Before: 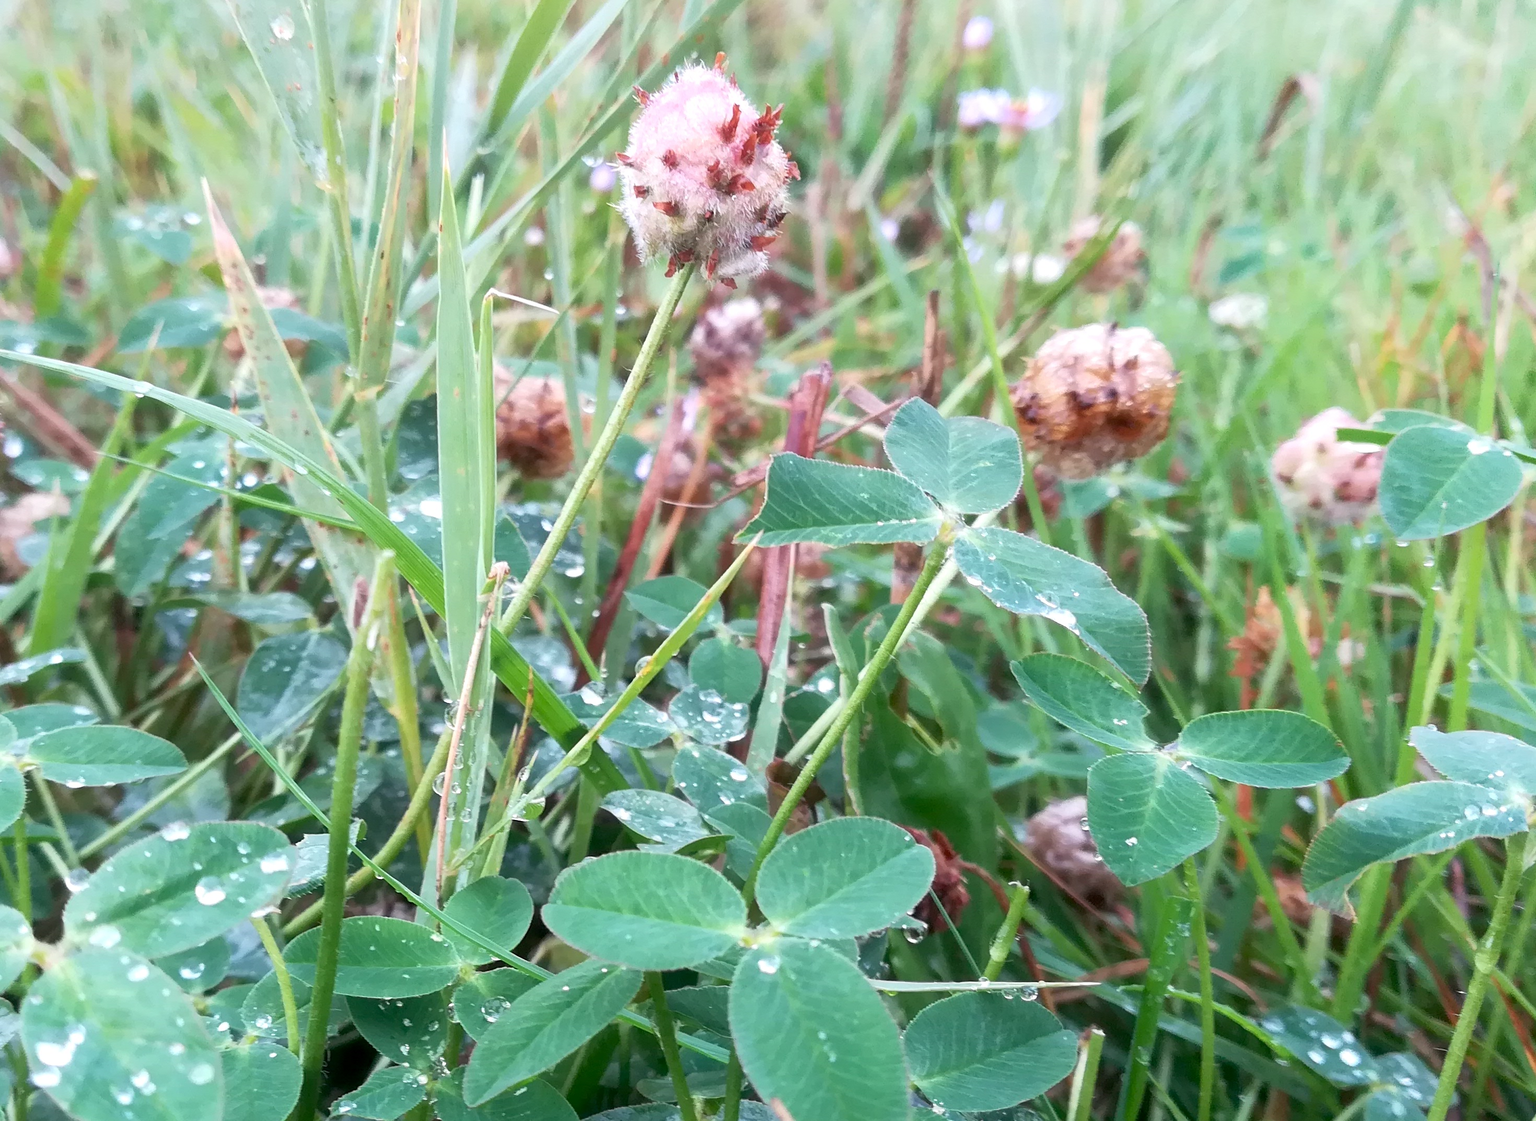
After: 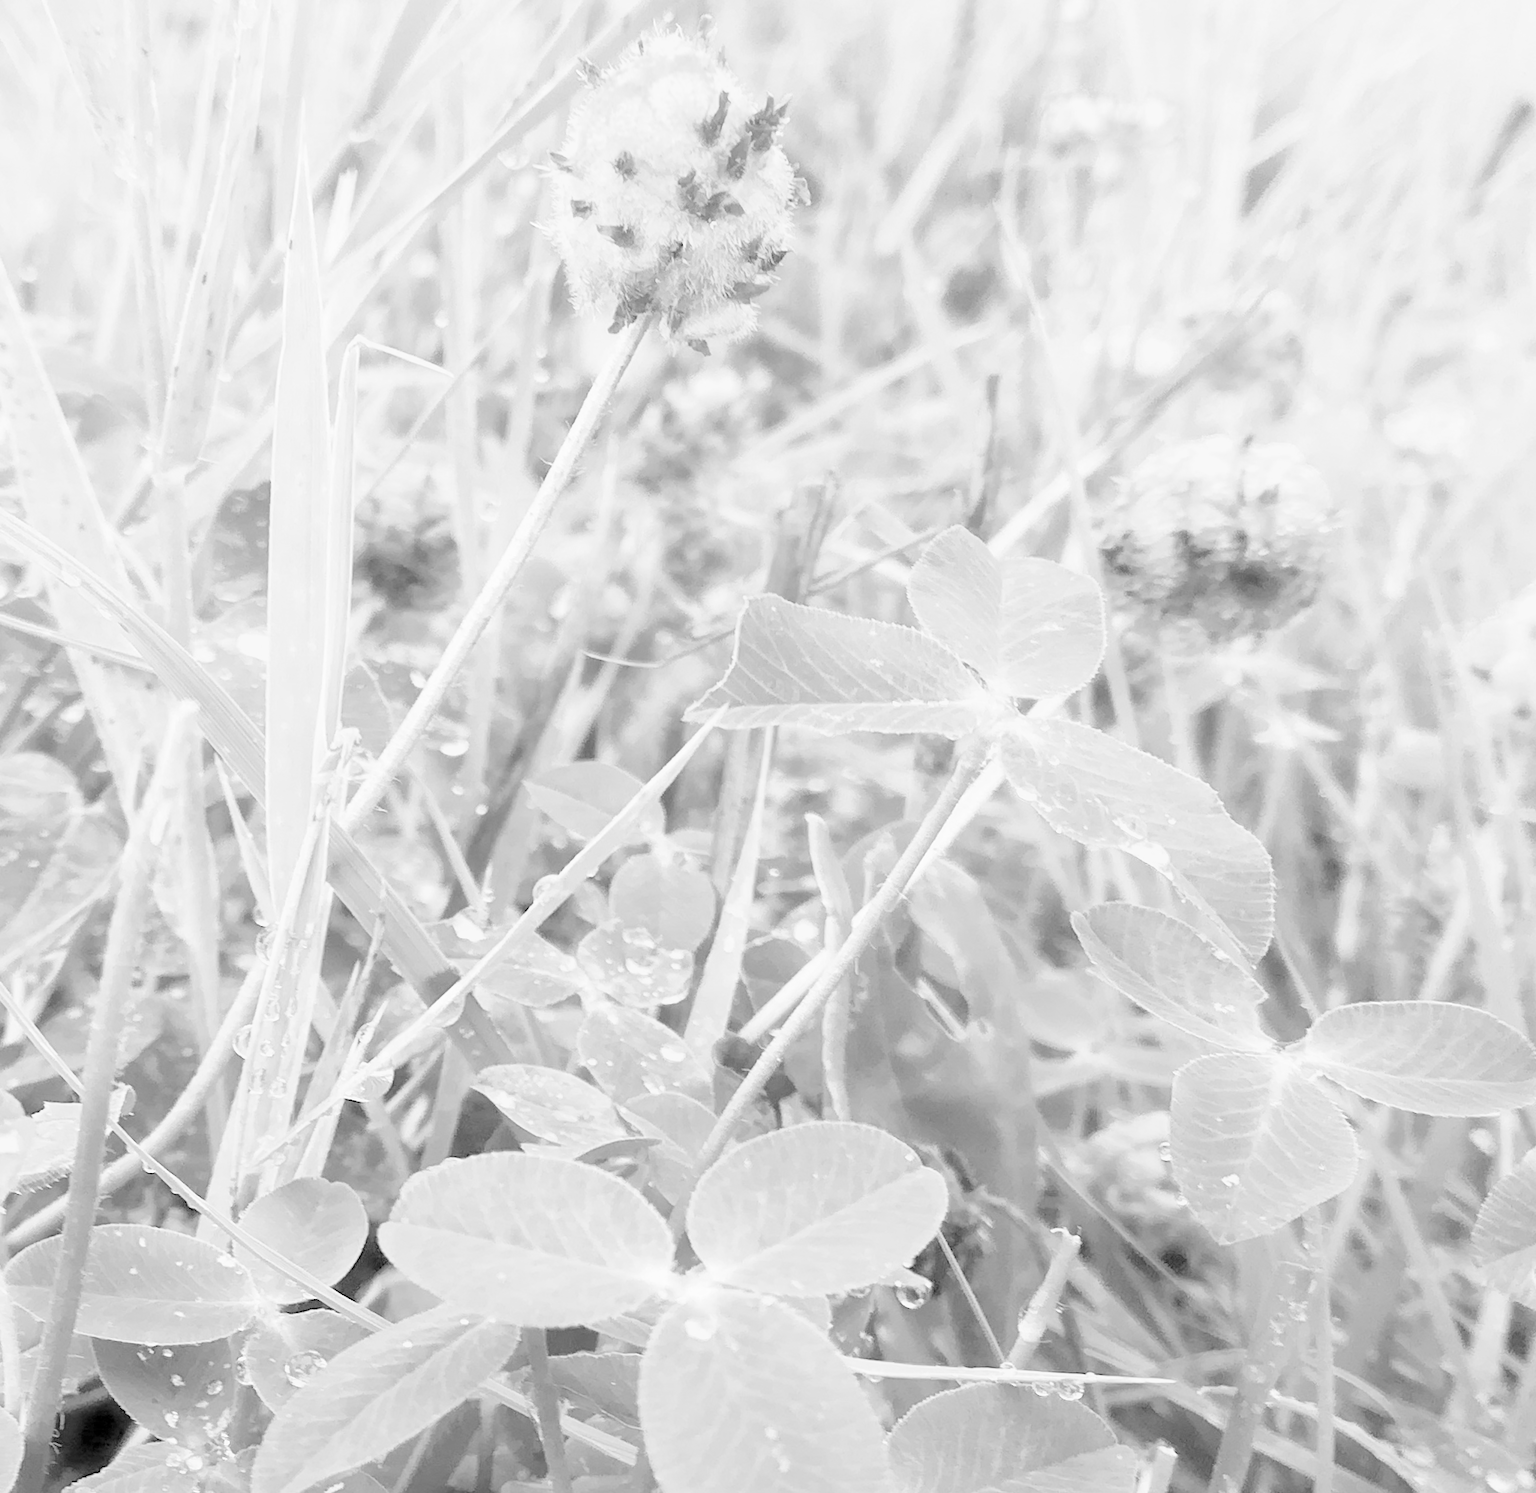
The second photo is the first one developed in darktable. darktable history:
color contrast: green-magenta contrast 0, blue-yellow contrast 0
crop and rotate: angle -3.27°, left 14.277%, top 0.028%, right 10.766%, bottom 0.028%
filmic rgb: middle gray luminance 2.5%, black relative exposure -10 EV, white relative exposure 7 EV, threshold 6 EV, dynamic range scaling 10%, target black luminance 0%, hardness 3.19, latitude 44.39%, contrast 0.682, highlights saturation mix 5%, shadows ↔ highlights balance 13.63%, add noise in highlights 0, color science v3 (2019), use custom middle-gray values true, iterations of high-quality reconstruction 0, contrast in highlights soft, enable highlight reconstruction true
